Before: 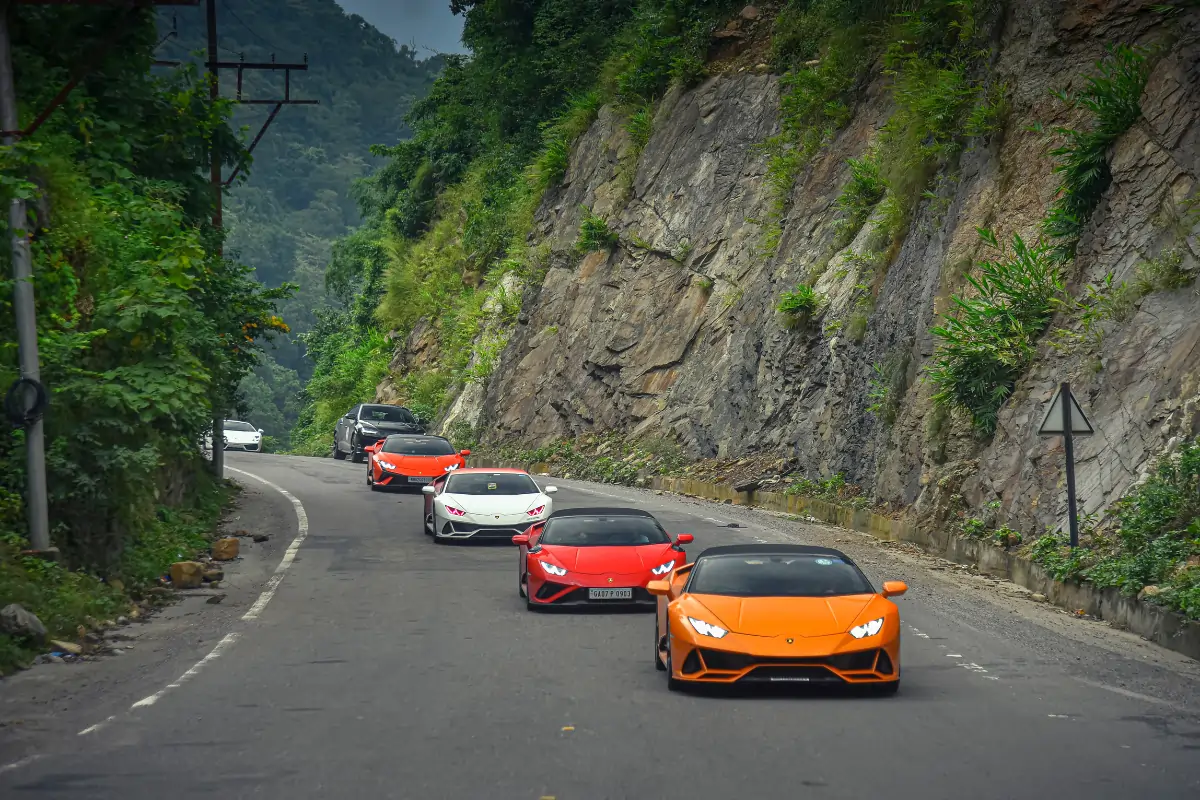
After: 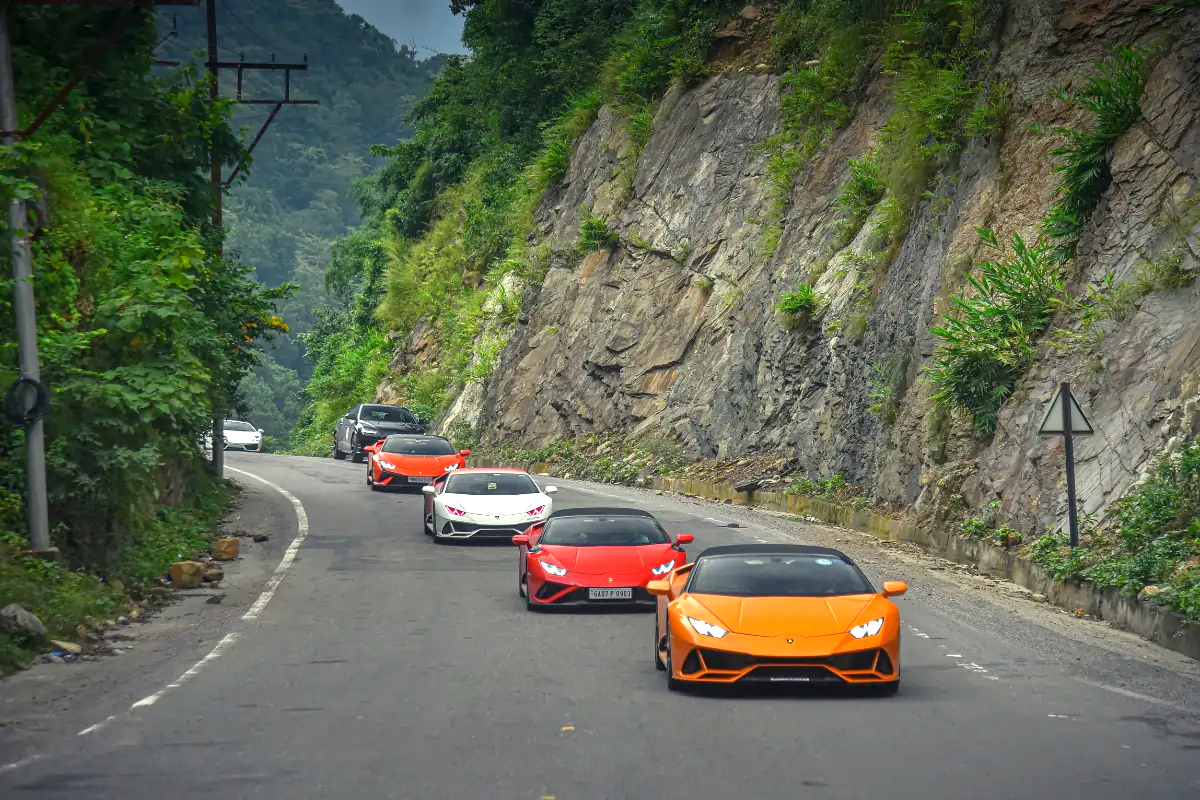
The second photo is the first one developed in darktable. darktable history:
exposure: exposure 0.512 EV, compensate highlight preservation false
